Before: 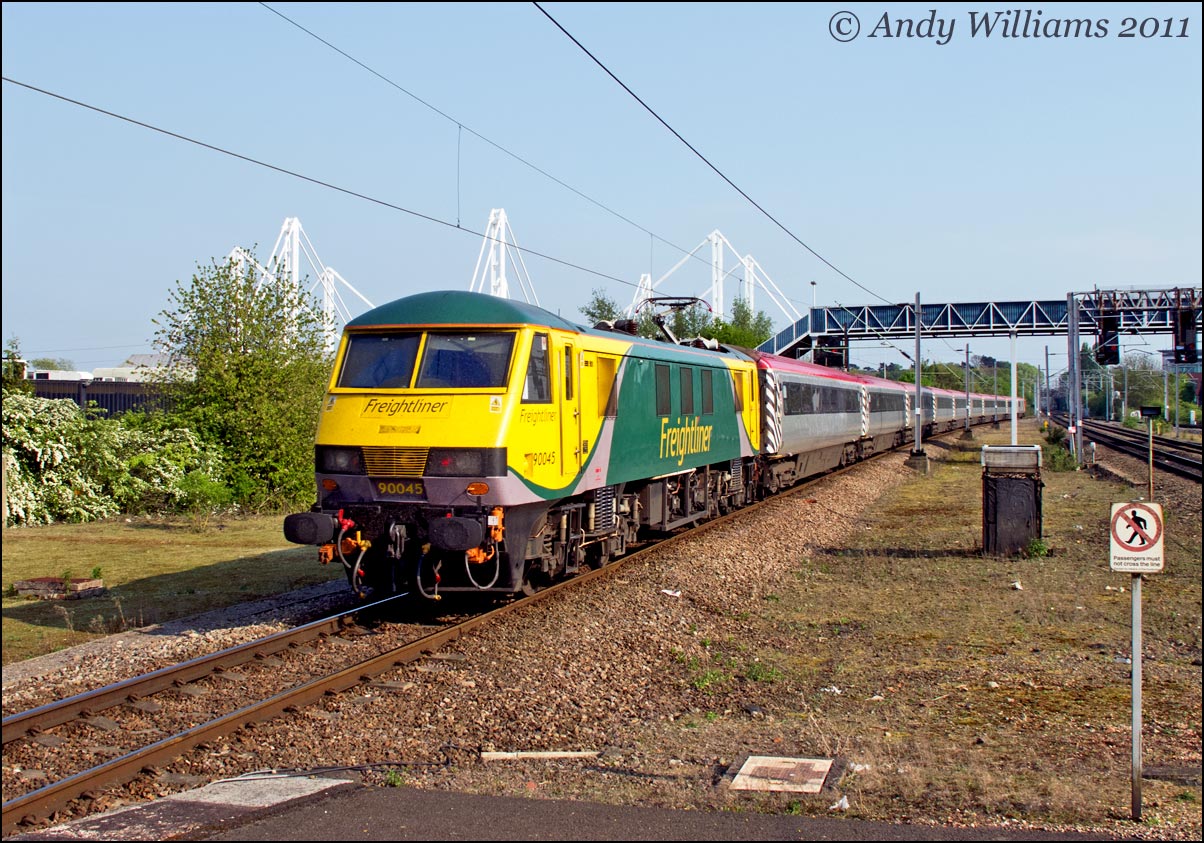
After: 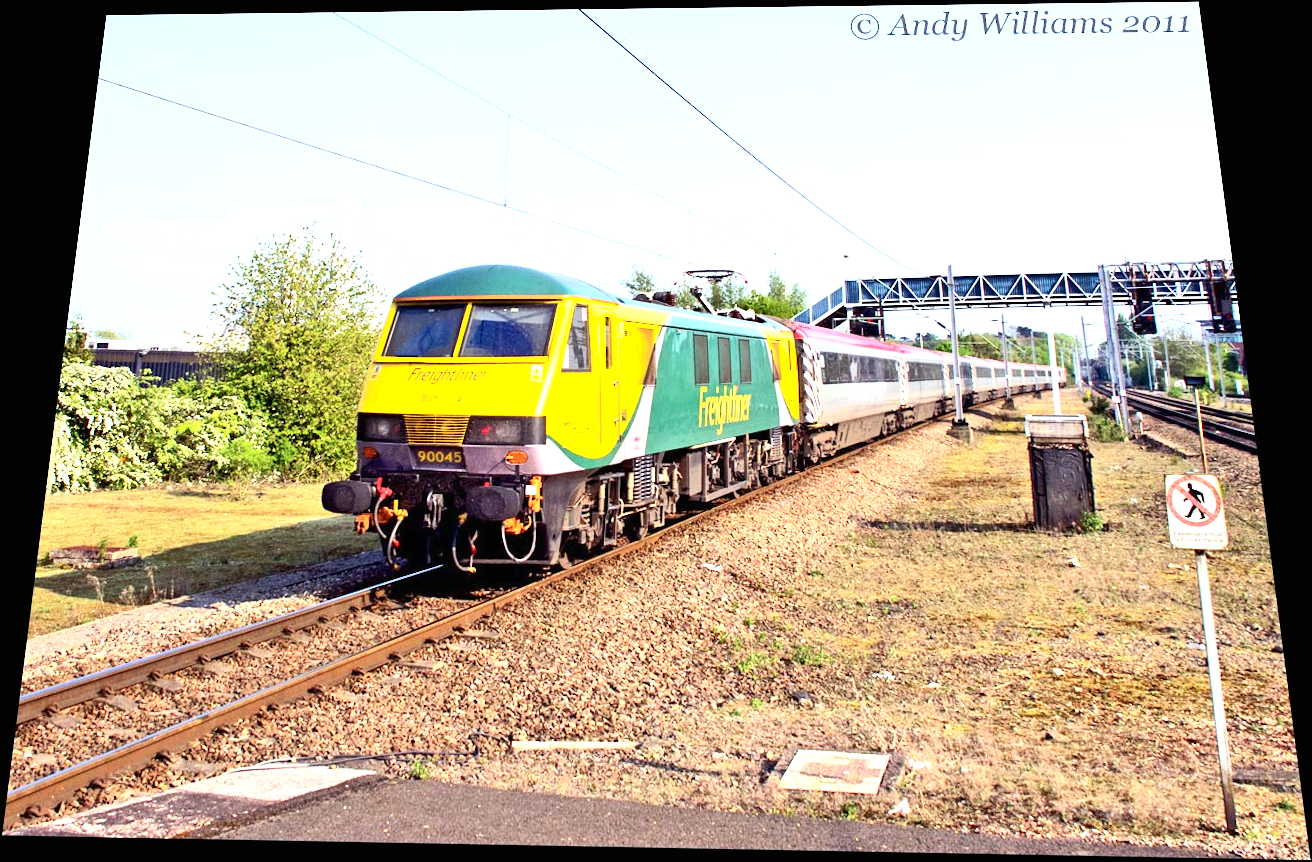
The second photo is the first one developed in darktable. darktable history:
rotate and perspective: rotation 0.128°, lens shift (vertical) -0.181, lens shift (horizontal) -0.044, shear 0.001, automatic cropping off
contrast brightness saturation: contrast 0.24, brightness 0.09
exposure: black level correction 0, exposure 1.35 EV, compensate exposure bias true, compensate highlight preservation false
